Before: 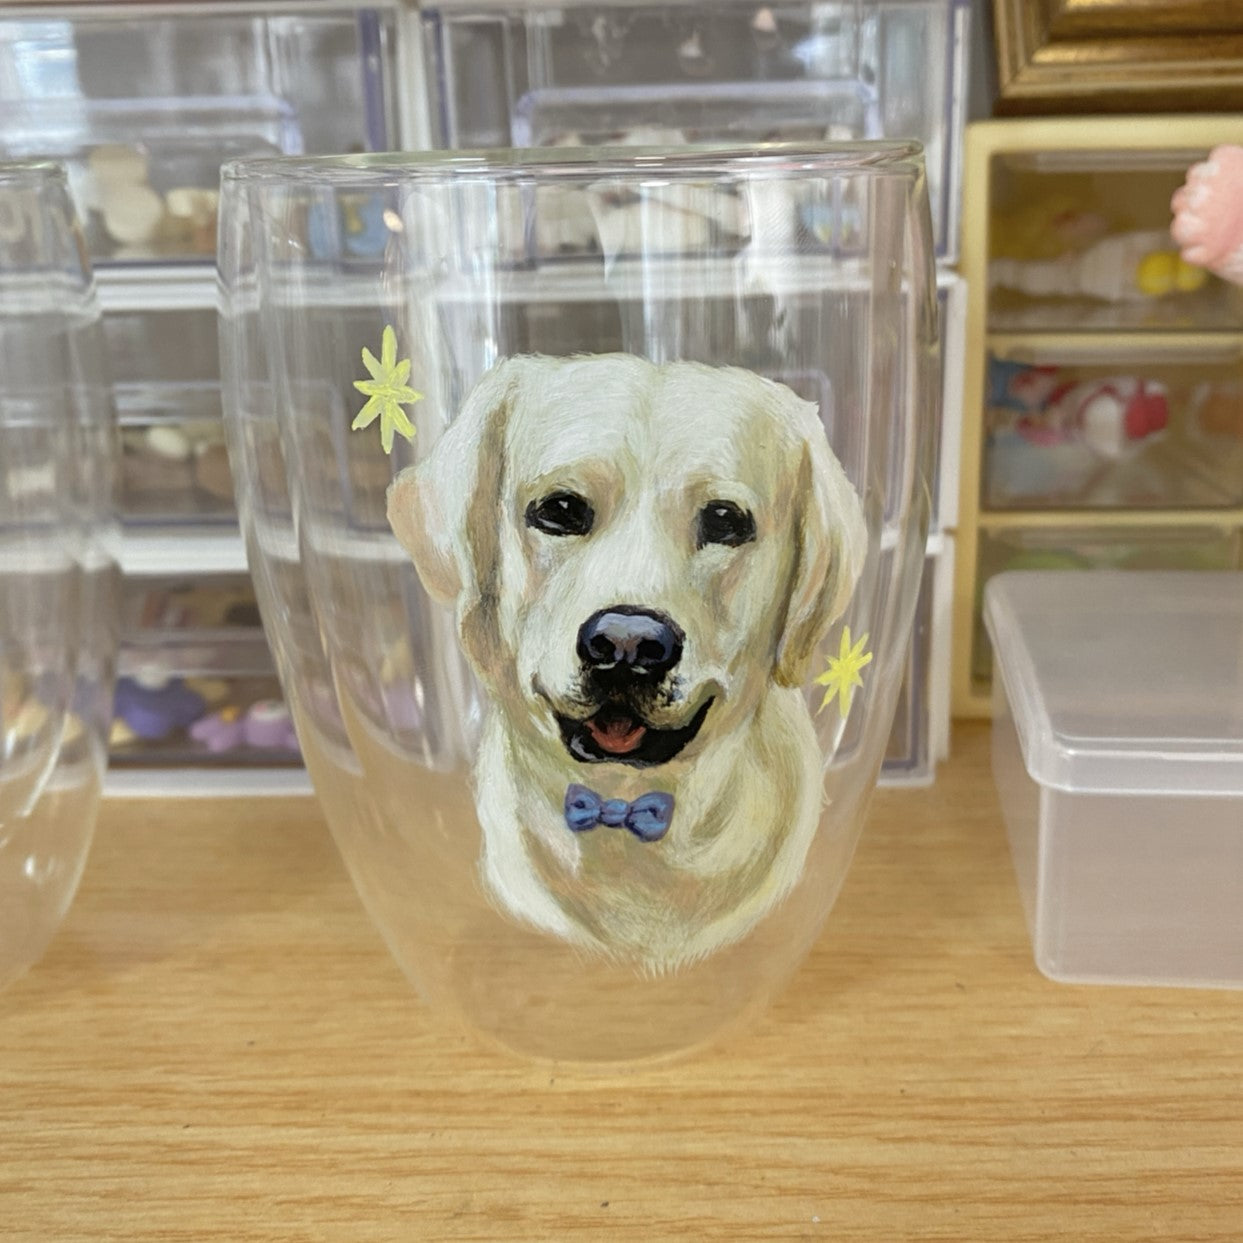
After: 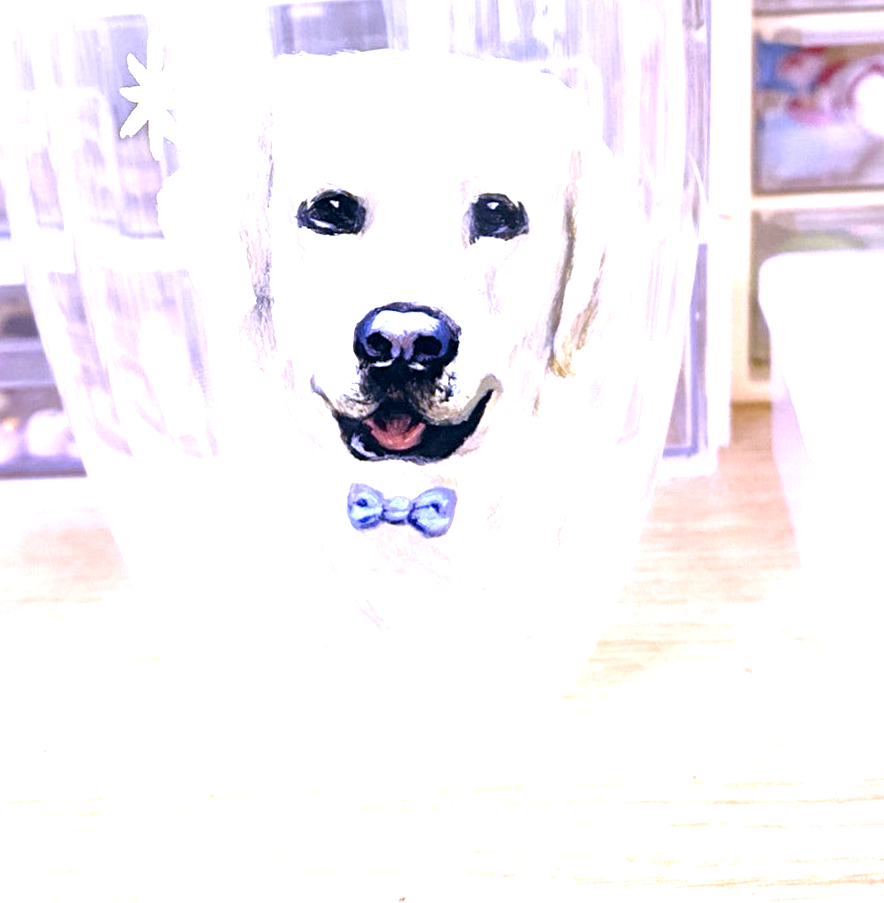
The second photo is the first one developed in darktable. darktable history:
rotate and perspective: rotation -2.12°, lens shift (vertical) 0.009, lens shift (horizontal) -0.008, automatic cropping original format, crop left 0.036, crop right 0.964, crop top 0.05, crop bottom 0.959
crop: left 16.871%, top 22.857%, right 9.116%
color balance rgb: highlights gain › chroma 2.94%, highlights gain › hue 60.57°, global offset › chroma 0.25%, global offset › hue 256.52°, perceptual saturation grading › global saturation 20%, perceptual saturation grading › highlights -50%, perceptual saturation grading › shadows 30%, contrast 15%
white balance: red 0.98, blue 1.61
exposure: black level correction 0, exposure 1.6 EV, compensate exposure bias true, compensate highlight preservation false
